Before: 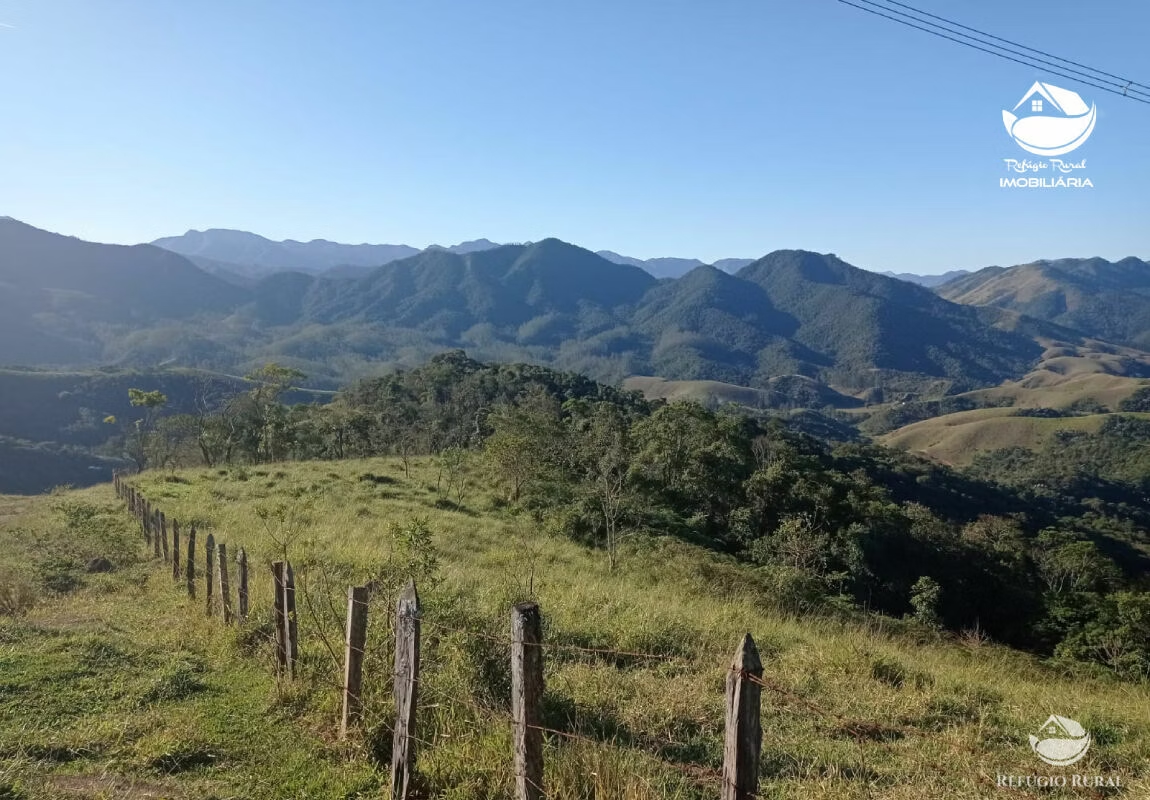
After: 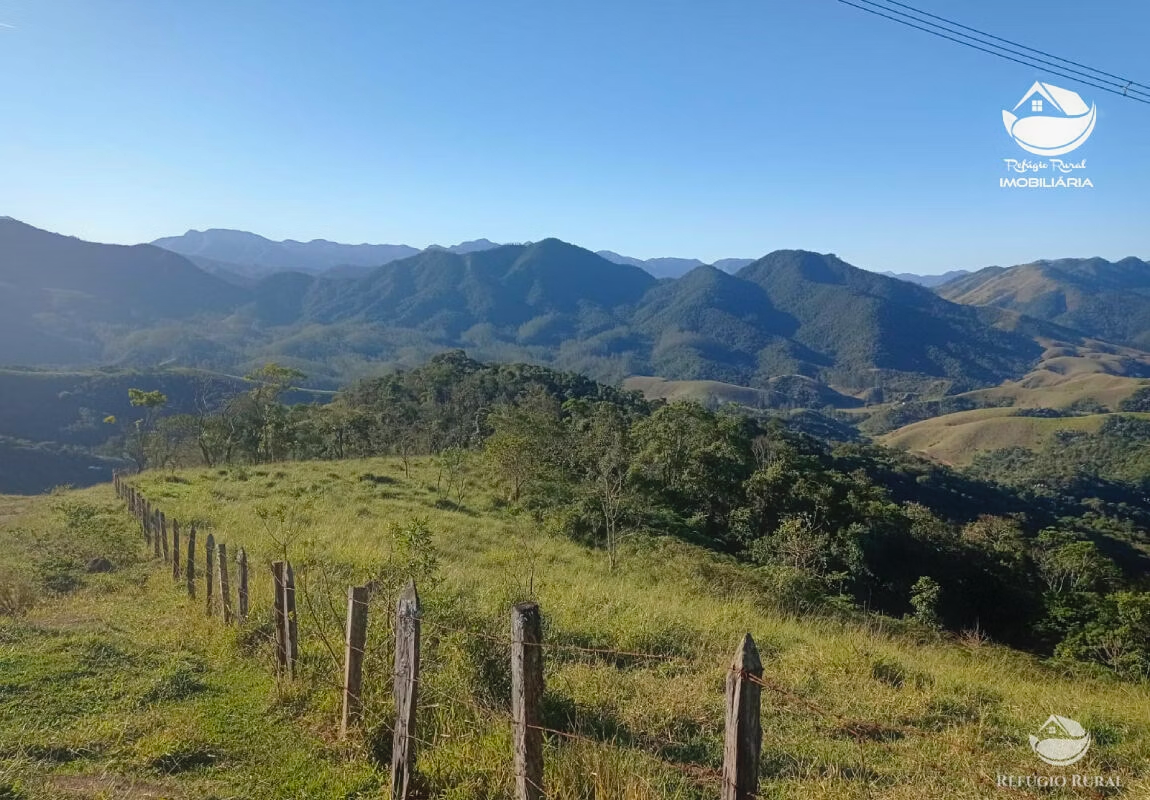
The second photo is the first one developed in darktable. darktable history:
shadows and highlights: soften with gaussian
color balance rgb: perceptual saturation grading › global saturation 19.306%
contrast equalizer: octaves 7, y [[0.5, 0.486, 0.447, 0.446, 0.489, 0.5], [0.5 ×6], [0.5 ×6], [0 ×6], [0 ×6]]
